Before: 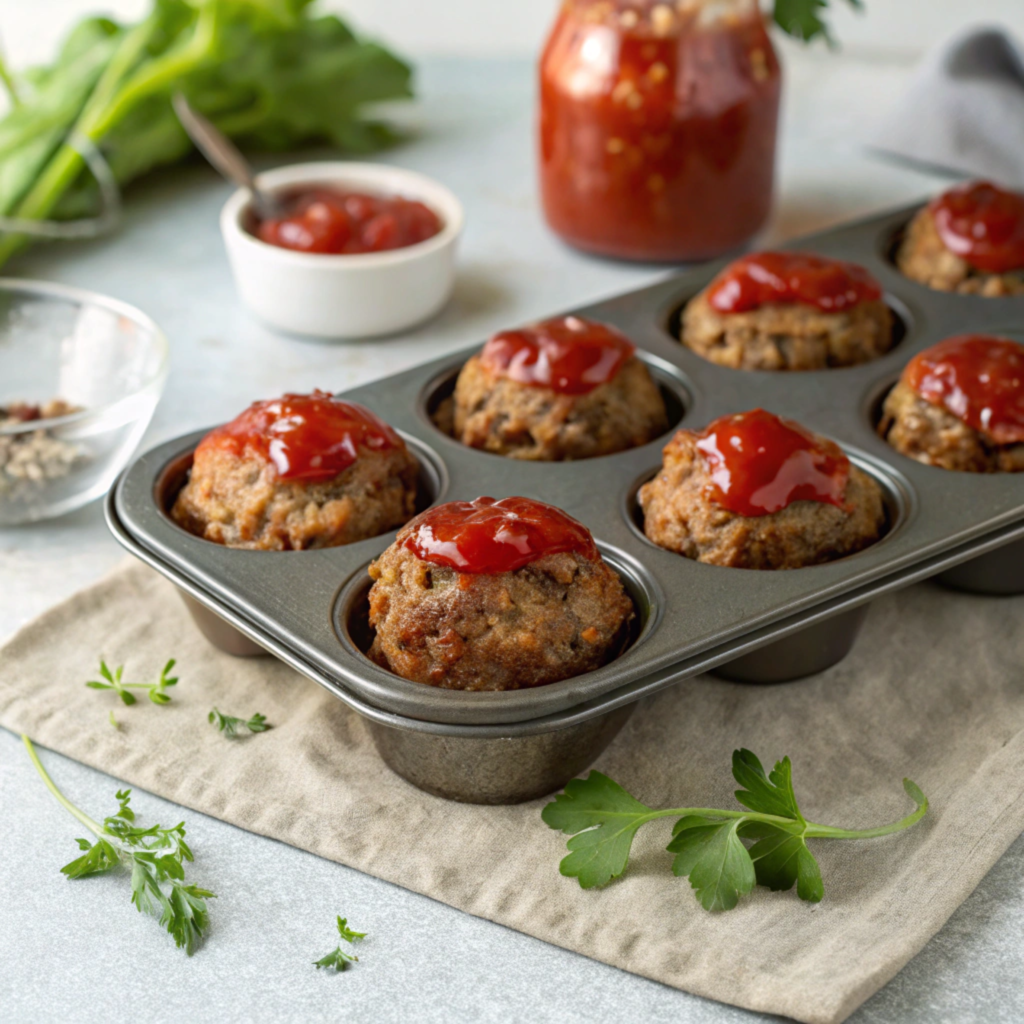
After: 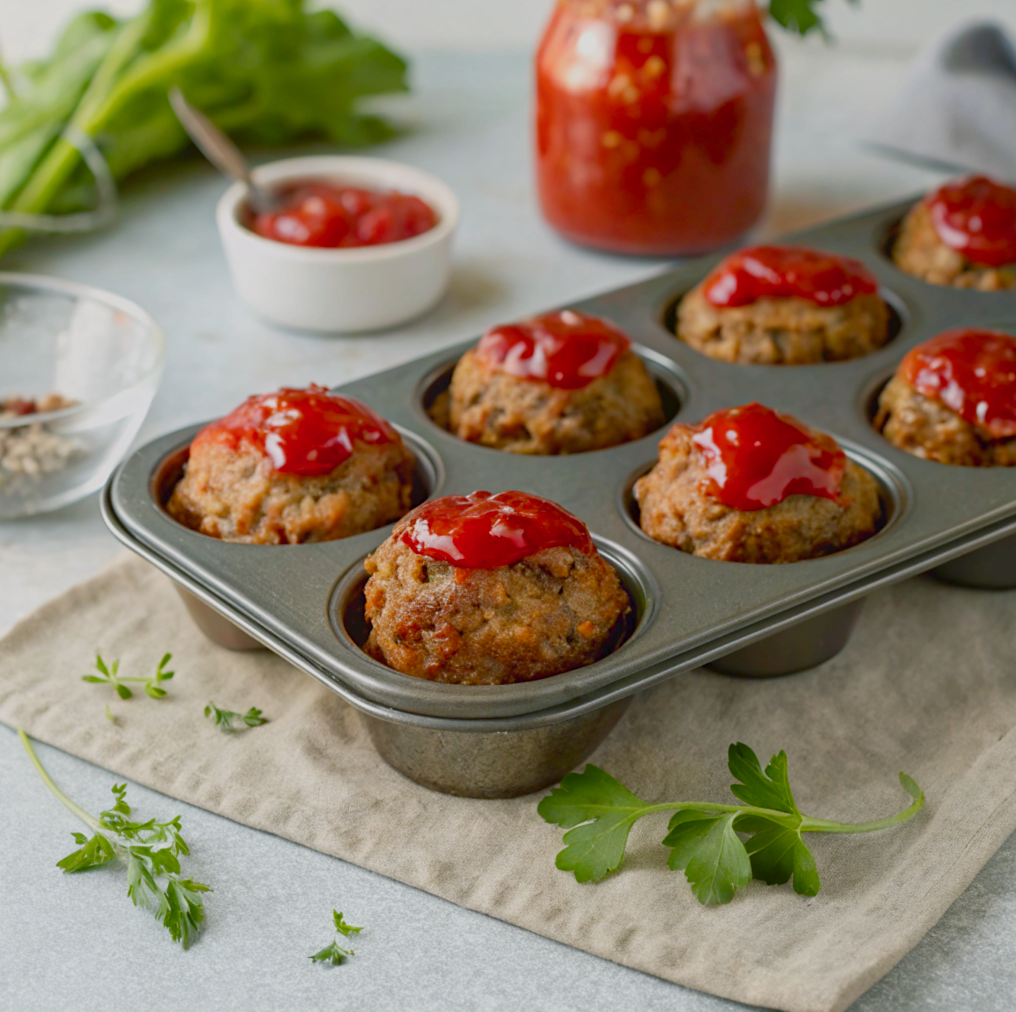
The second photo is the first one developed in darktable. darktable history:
color zones: curves: ch0 [(0.25, 0.5) (0.428, 0.473) (0.75, 0.5)]; ch1 [(0.243, 0.479) (0.398, 0.452) (0.75, 0.5)]
crop: left 0.447%, top 0.657%, right 0.239%, bottom 0.474%
color balance rgb: shadows lift › chroma 2.003%, shadows lift › hue 220.58°, power › hue 60.89°, perceptual saturation grading › global saturation 20%, perceptual saturation grading › highlights -25.398%, perceptual saturation grading › shadows 25.919%, hue shift -2.46°, contrast -20.733%
sharpen: radius 0.986, threshold 1.066
